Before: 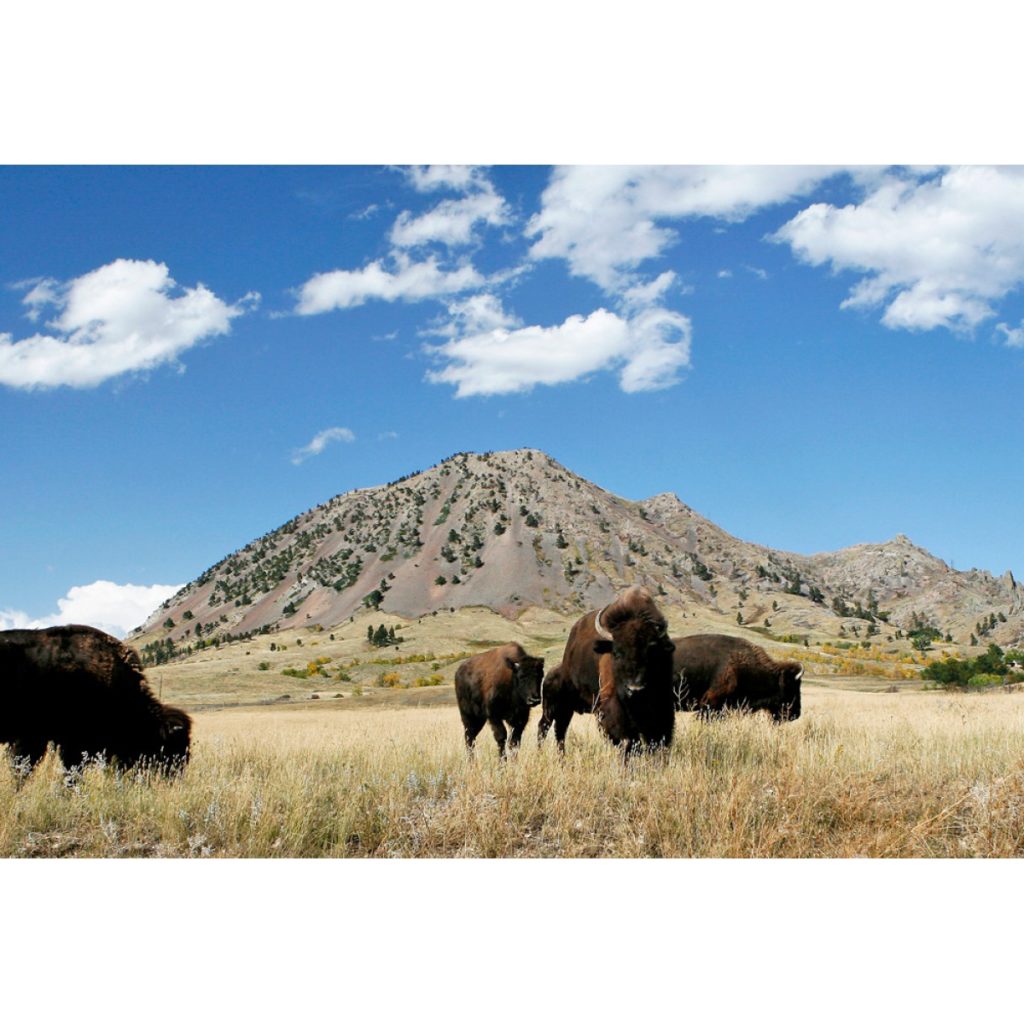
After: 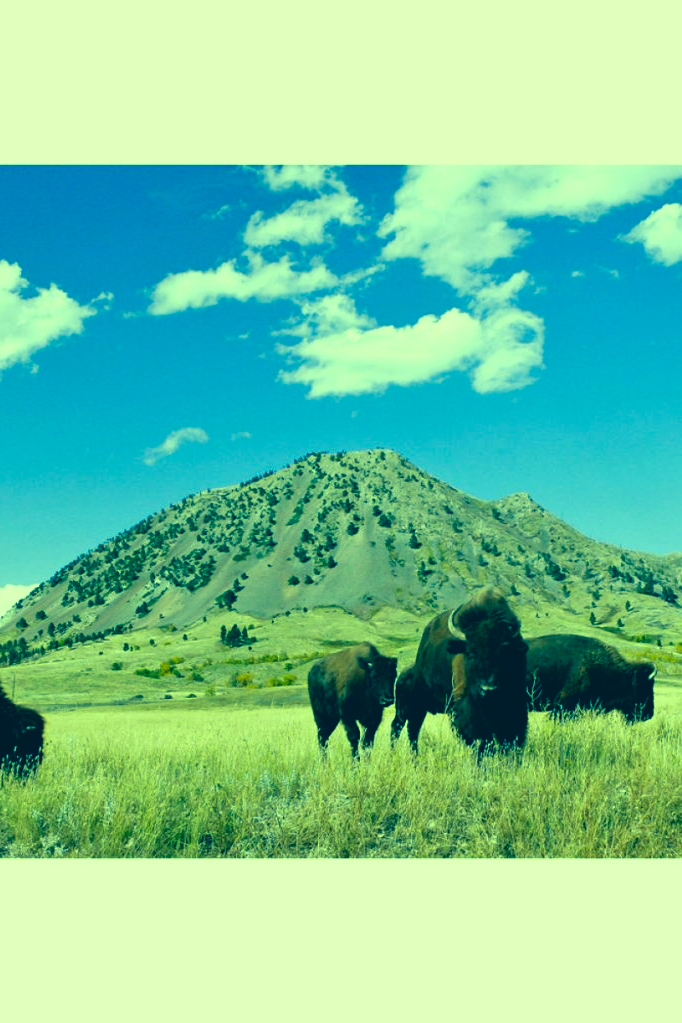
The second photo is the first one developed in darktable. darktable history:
color balance: mode lift, gamma, gain (sRGB), lift [0.997, 0.979, 1.021, 1.011], gamma [1, 1.084, 0.916, 0.998], gain [1, 0.87, 1.13, 1.101], contrast 4.55%, contrast fulcrum 38.24%, output saturation 104.09%
crop and rotate: left 14.385%, right 18.948%
color correction: highlights a* -15.58, highlights b* 40, shadows a* -40, shadows b* -26.18
